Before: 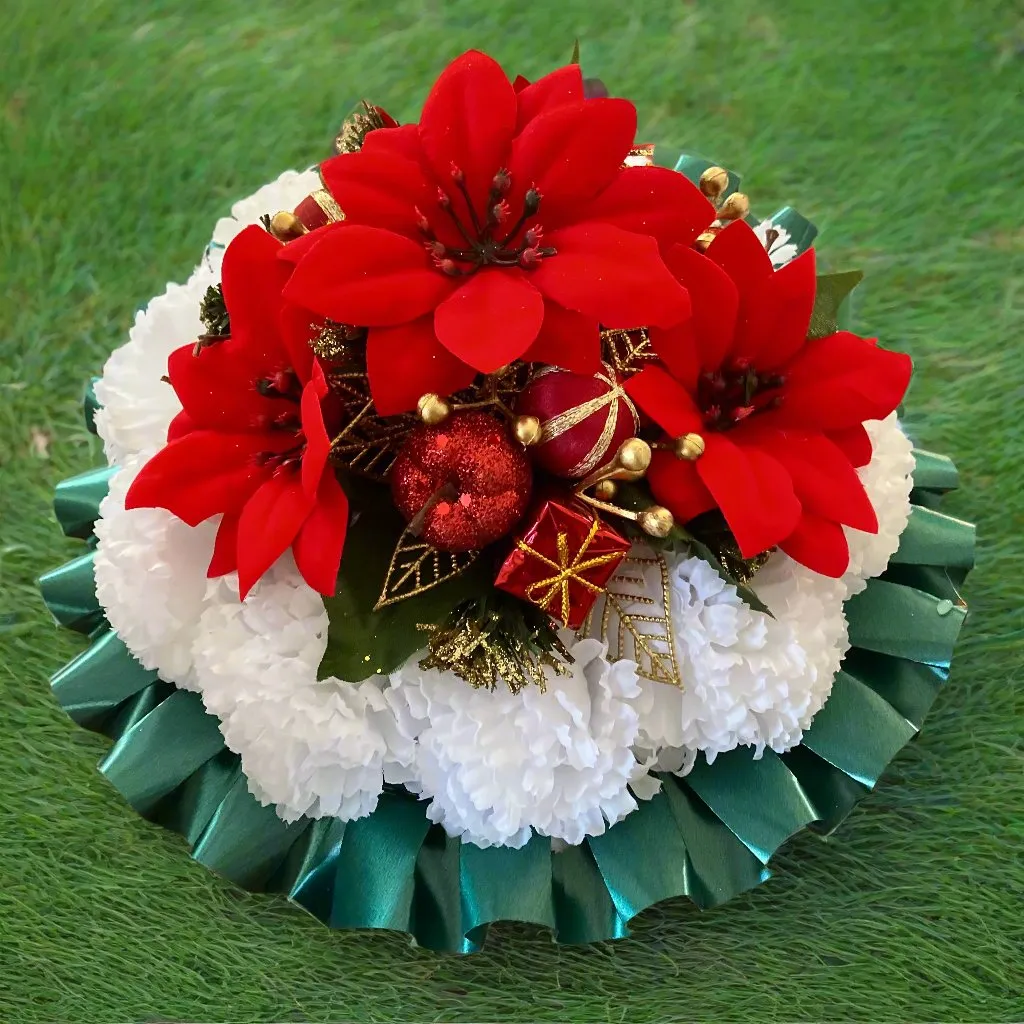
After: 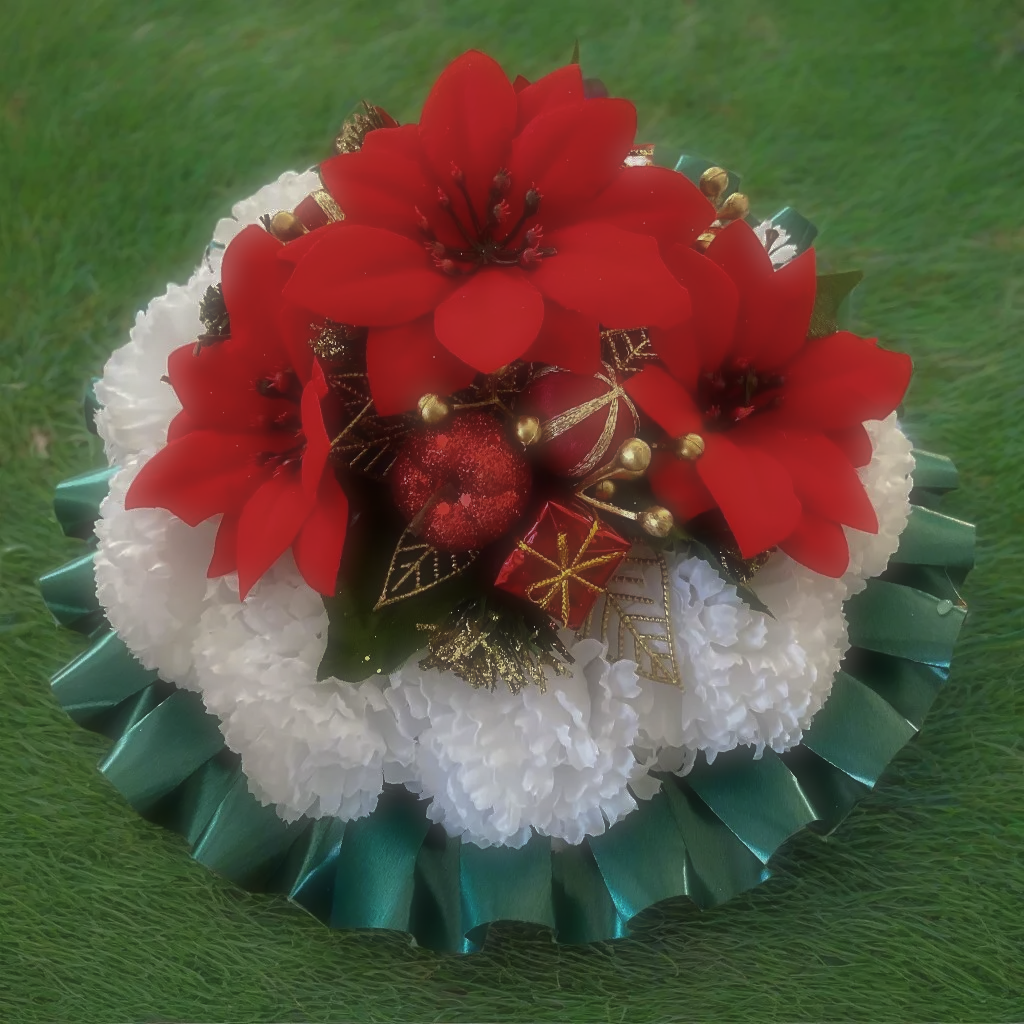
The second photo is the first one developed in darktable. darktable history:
soften: size 60.24%, saturation 65.46%, brightness 0.506 EV, mix 25.7%
base curve: curves: ch0 [(0, 0) (0.841, 0.609) (1, 1)]
